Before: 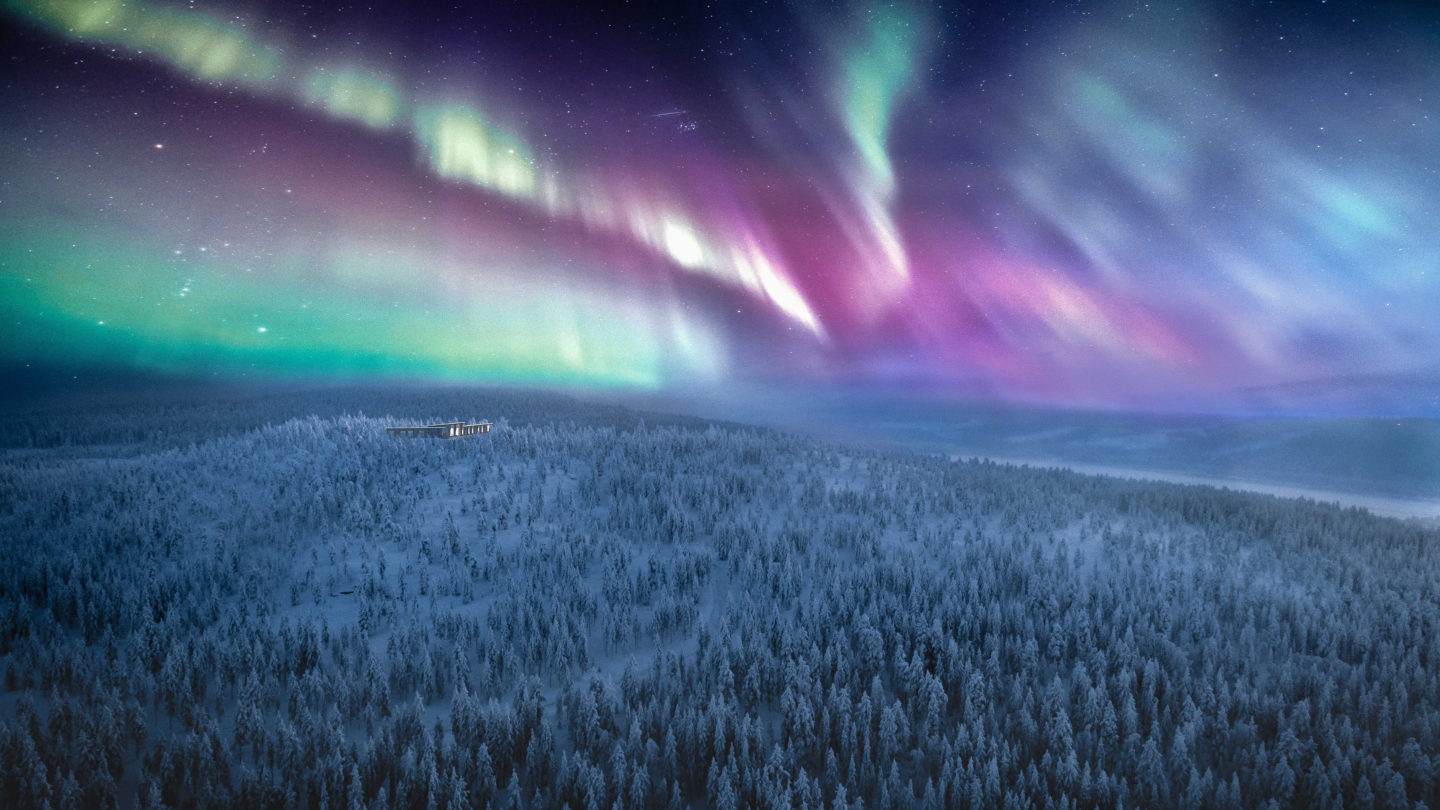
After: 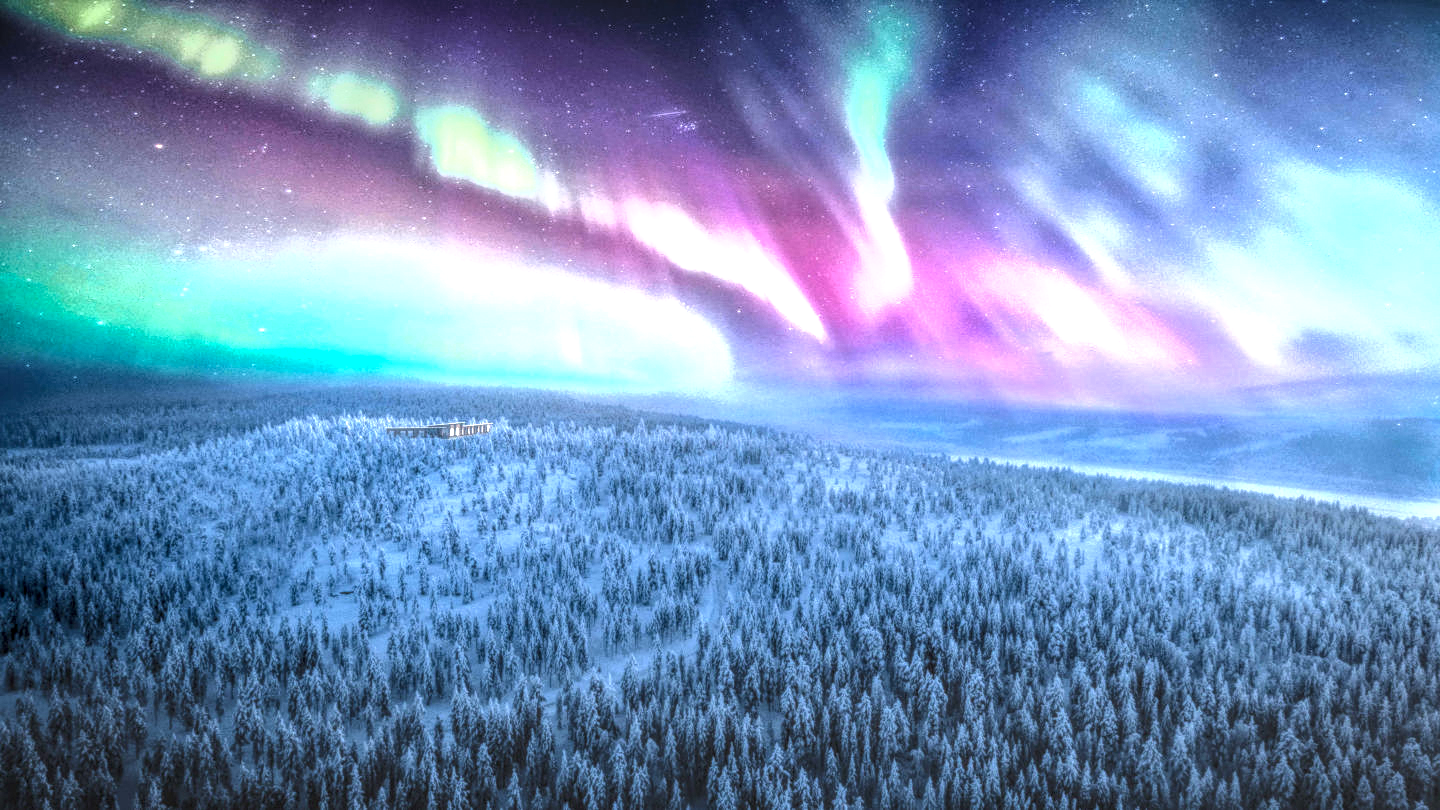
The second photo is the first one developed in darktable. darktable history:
local contrast: highlights 20%, shadows 30%, detail 200%, midtone range 0.2
exposure: black level correction 0.001, exposure 0.955 EV, compensate exposure bias true, compensate highlight preservation false
tone equalizer: -8 EV -0.75 EV, -7 EV -0.7 EV, -6 EV -0.6 EV, -5 EV -0.4 EV, -3 EV 0.4 EV, -2 EV 0.6 EV, -1 EV 0.7 EV, +0 EV 0.75 EV, edges refinement/feathering 500, mask exposure compensation -1.57 EV, preserve details no
